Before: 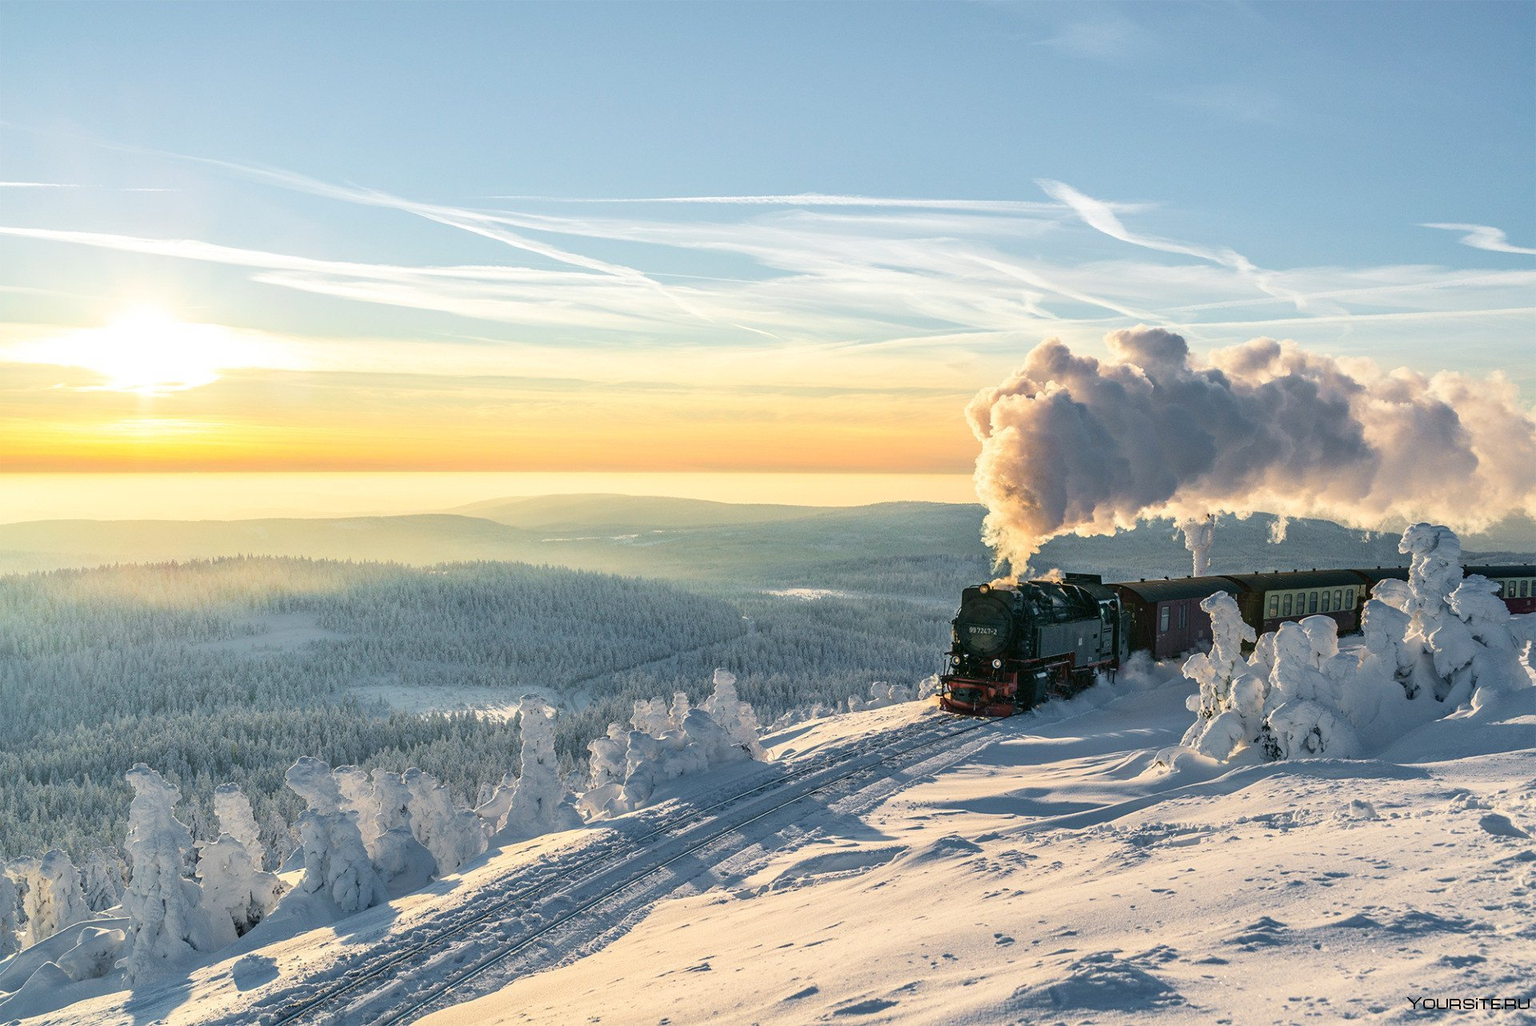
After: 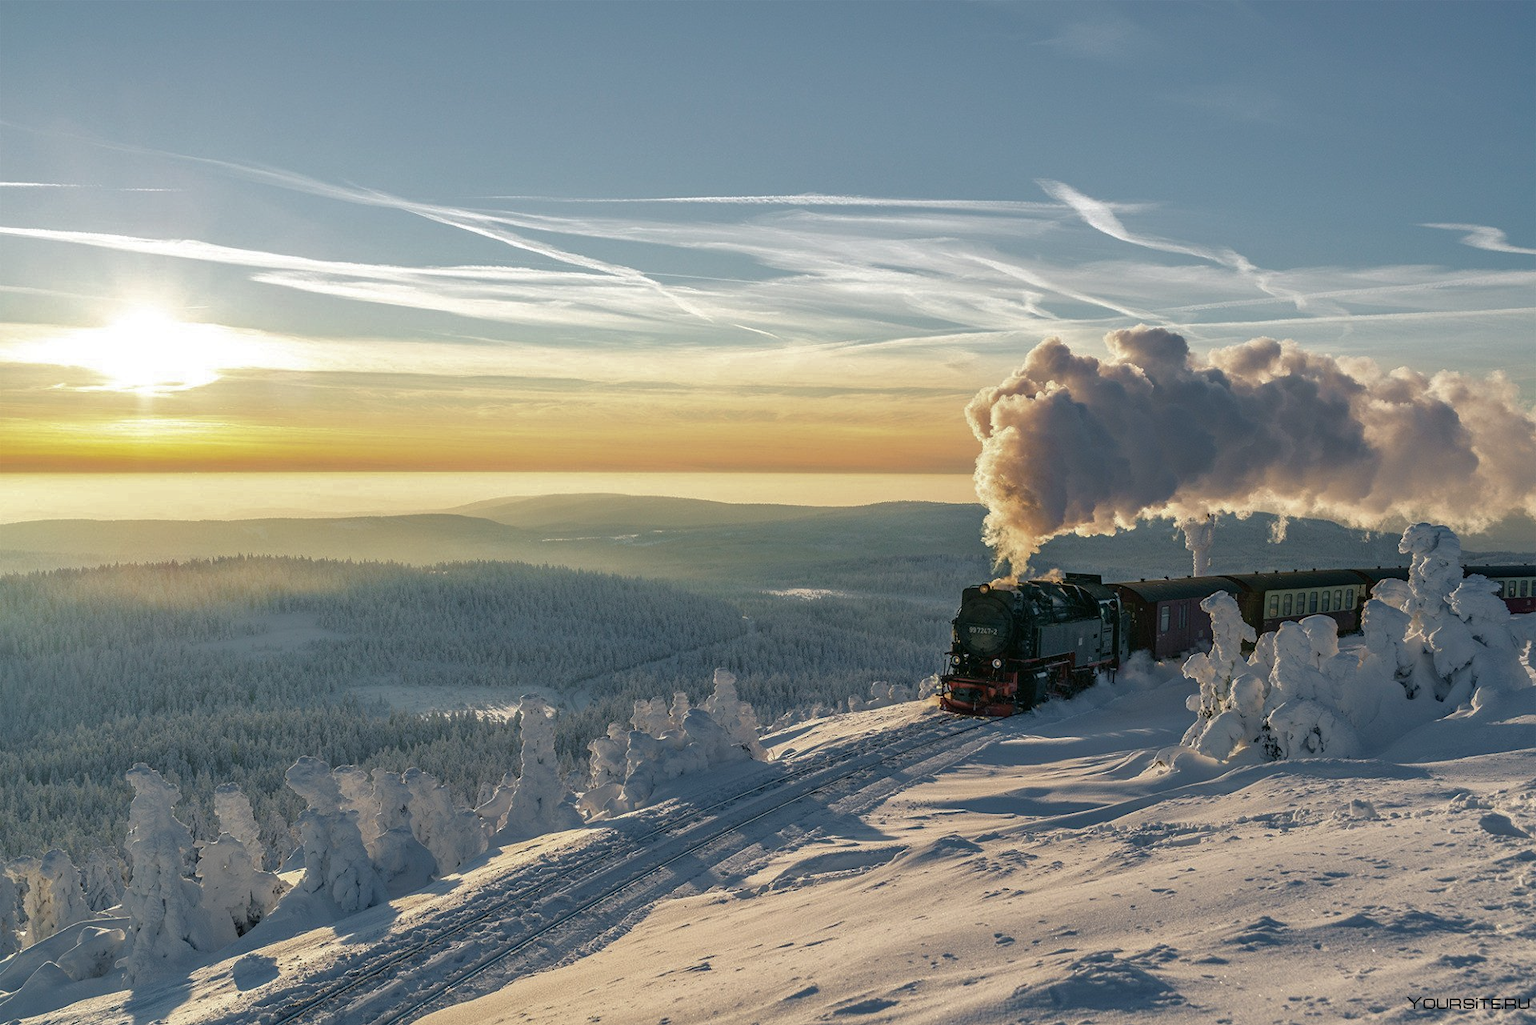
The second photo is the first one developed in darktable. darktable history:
base curve: curves: ch0 [(0, 0) (0.826, 0.587) (1, 1)]
tone equalizer: on, module defaults
